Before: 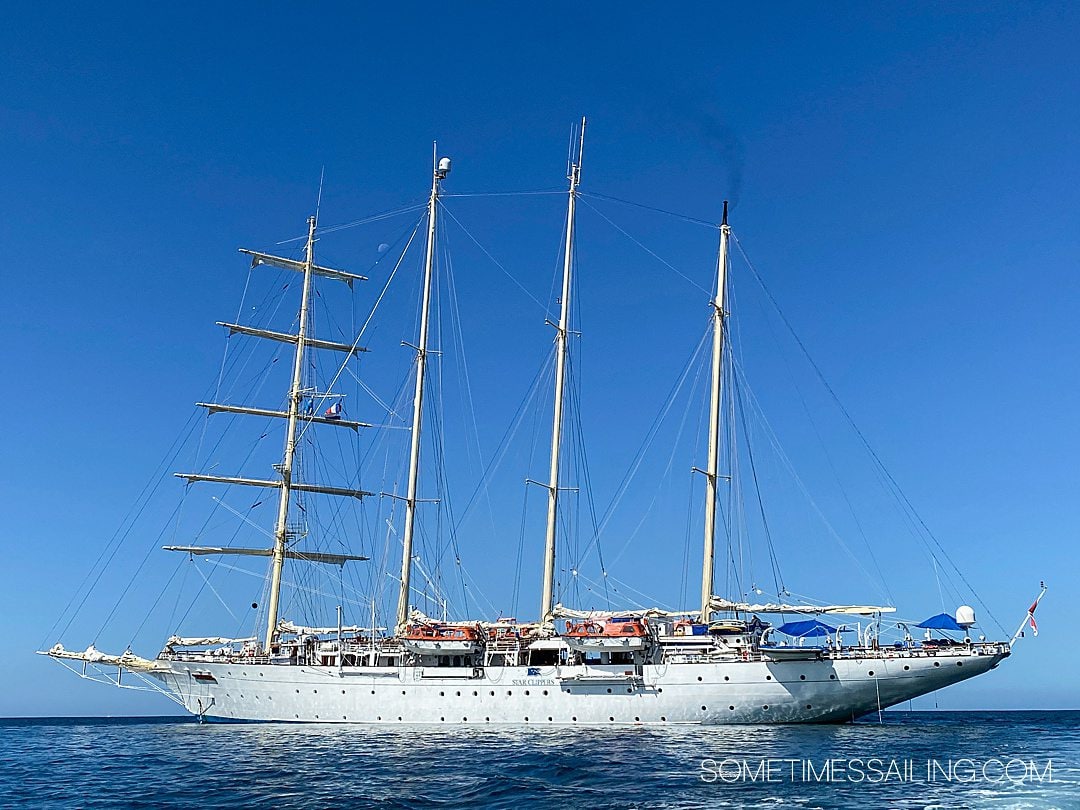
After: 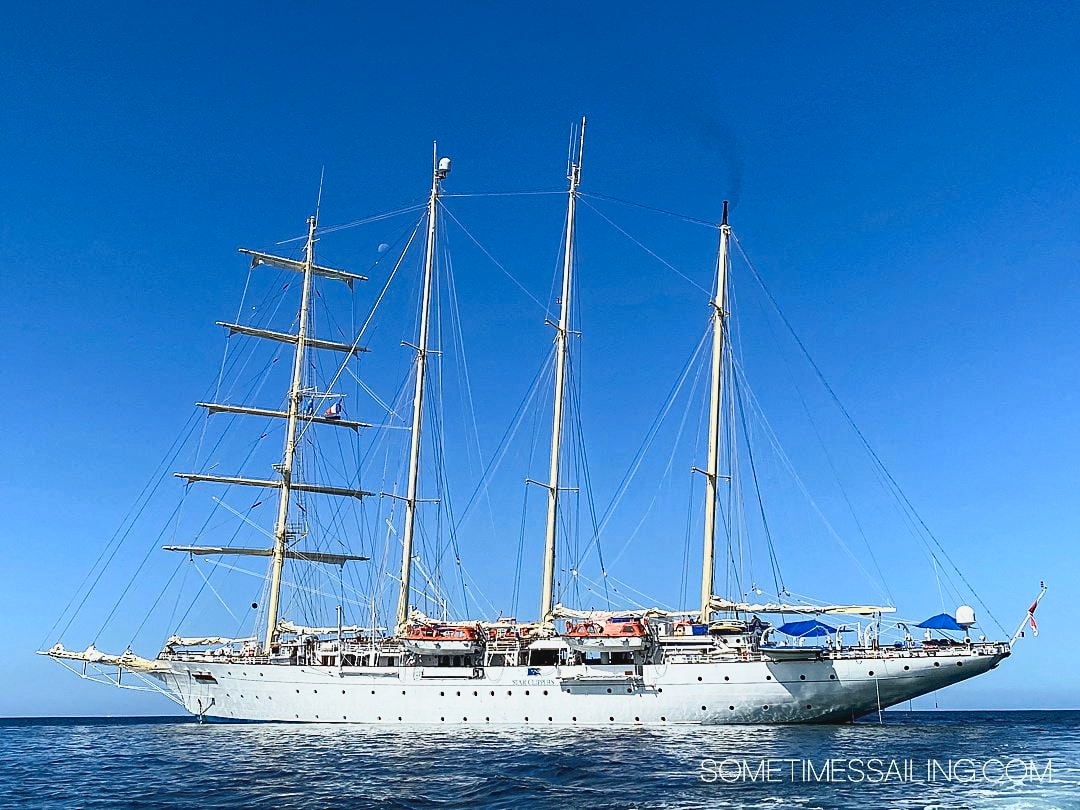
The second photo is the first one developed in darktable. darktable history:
tone curve: curves: ch0 [(0, 0.038) (0.193, 0.212) (0.461, 0.502) (0.629, 0.731) (0.838, 0.916) (1, 0.967)]; ch1 [(0, 0) (0.35, 0.356) (0.45, 0.453) (0.504, 0.503) (0.532, 0.524) (0.558, 0.559) (0.735, 0.762) (1, 1)]; ch2 [(0, 0) (0.281, 0.266) (0.456, 0.469) (0.5, 0.5) (0.533, 0.545) (0.606, 0.607) (0.646, 0.654) (1, 1)], color space Lab, independent channels, preserve colors none
haze removal: on, module defaults
